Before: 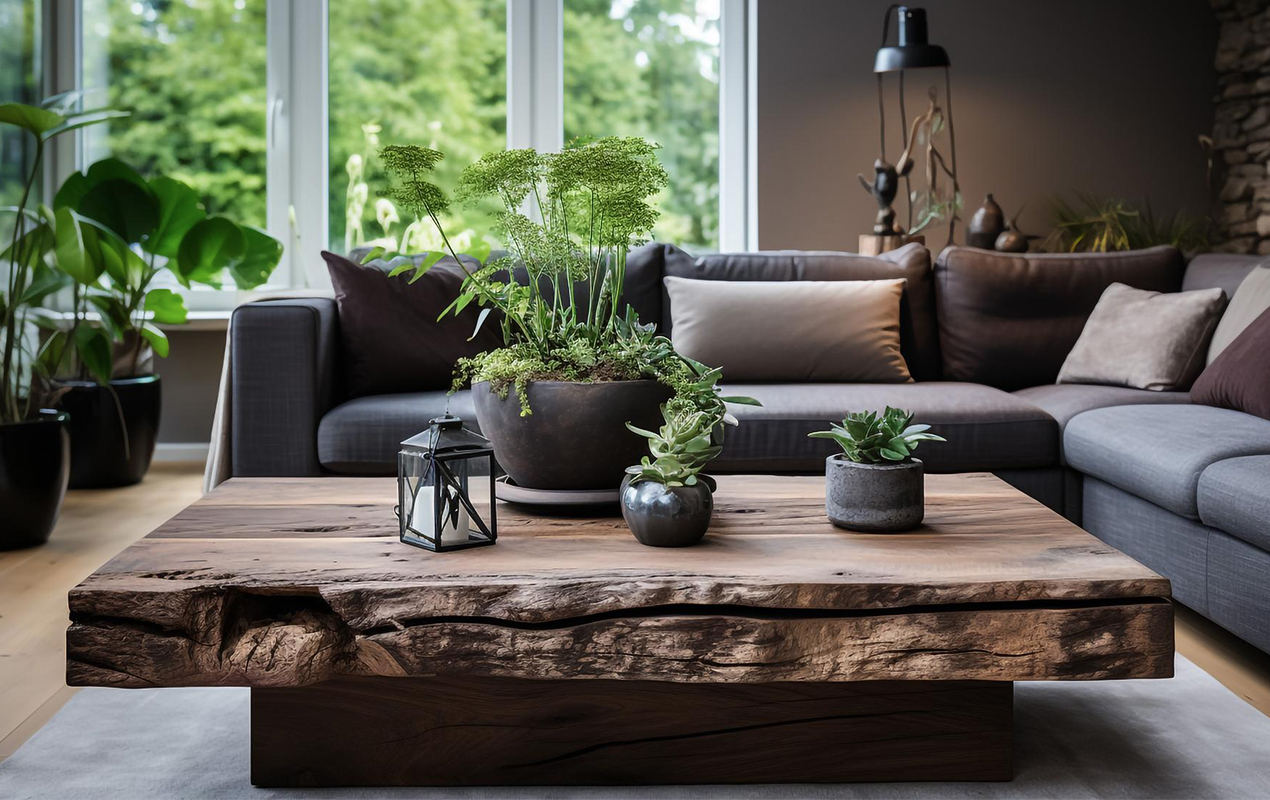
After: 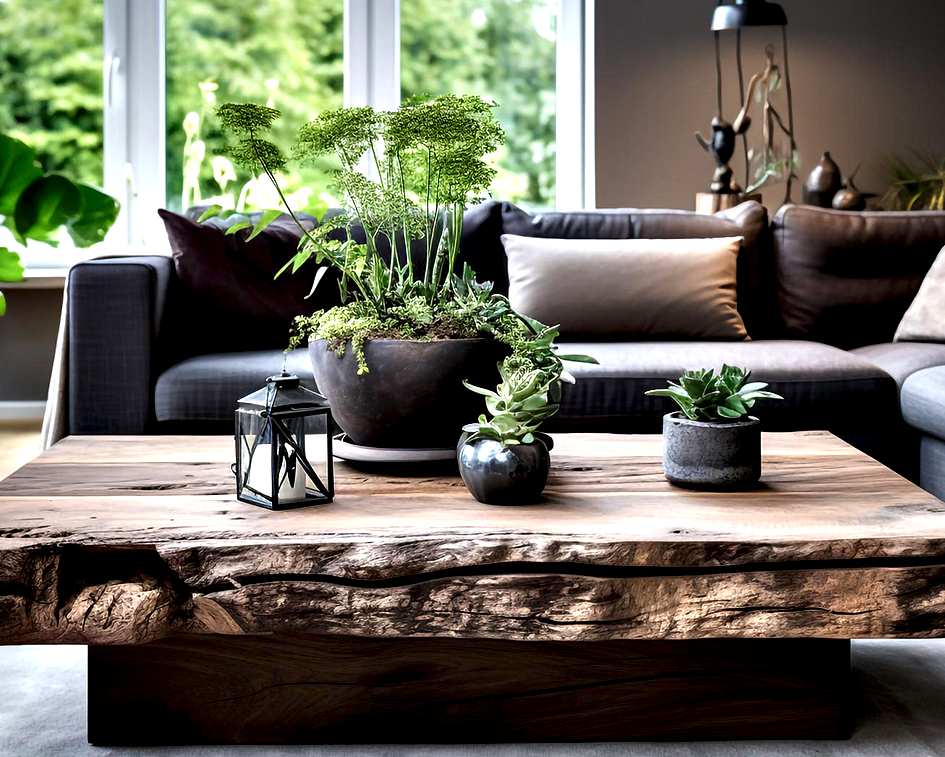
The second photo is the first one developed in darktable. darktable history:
contrast equalizer: octaves 7, y [[0.6 ×6], [0.55 ×6], [0 ×6], [0 ×6], [0 ×6]]
crop and rotate: left 12.931%, top 5.353%, right 12.616%
exposure: exposure 0.295 EV, compensate highlight preservation false
